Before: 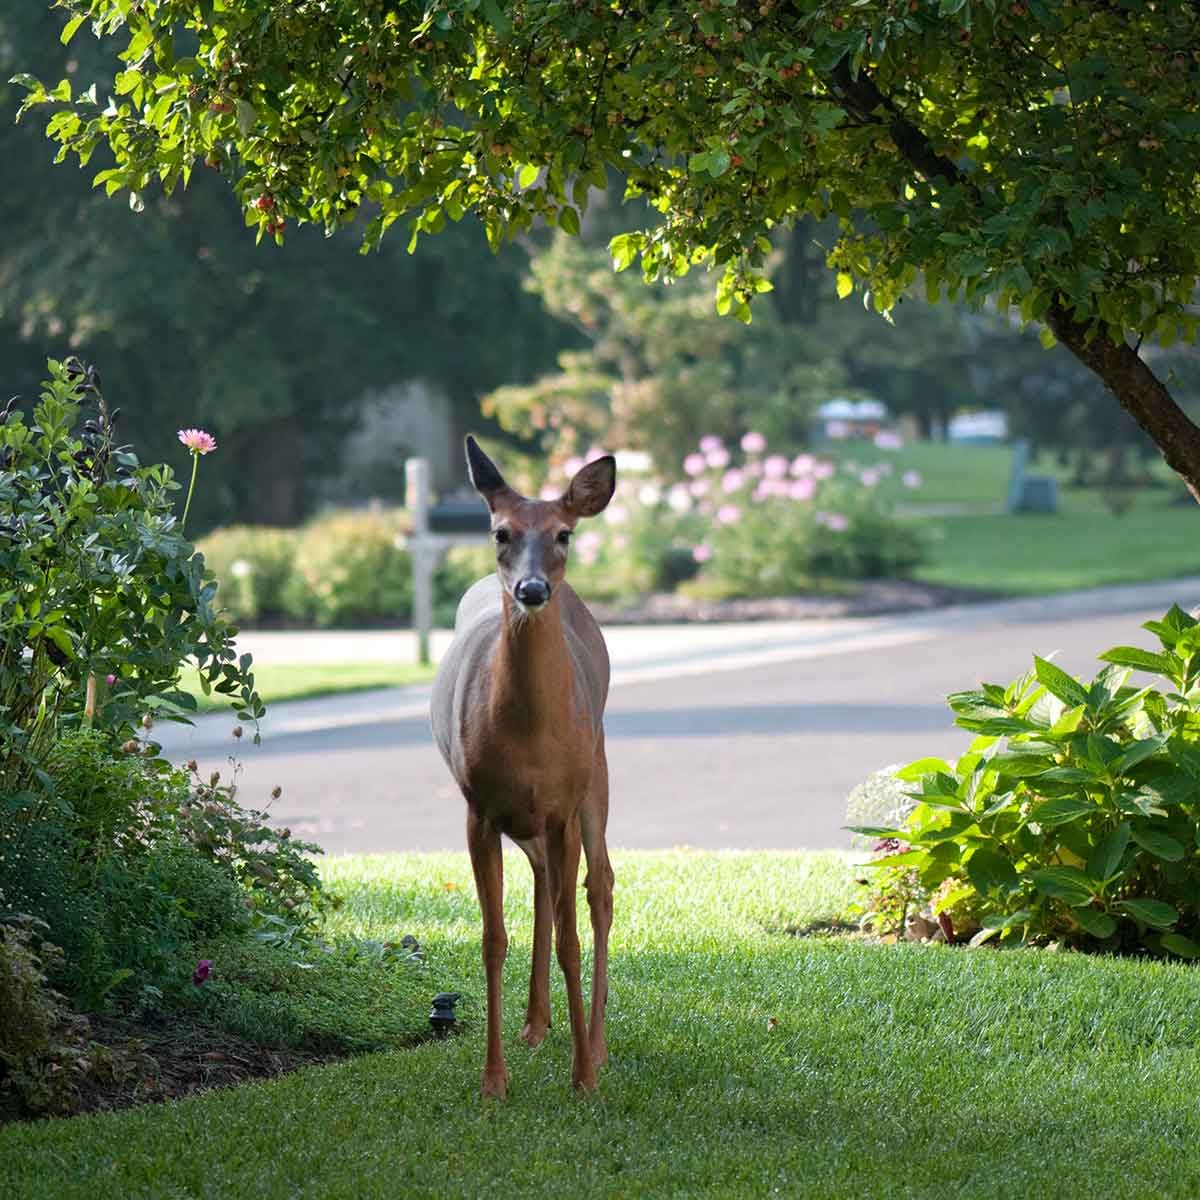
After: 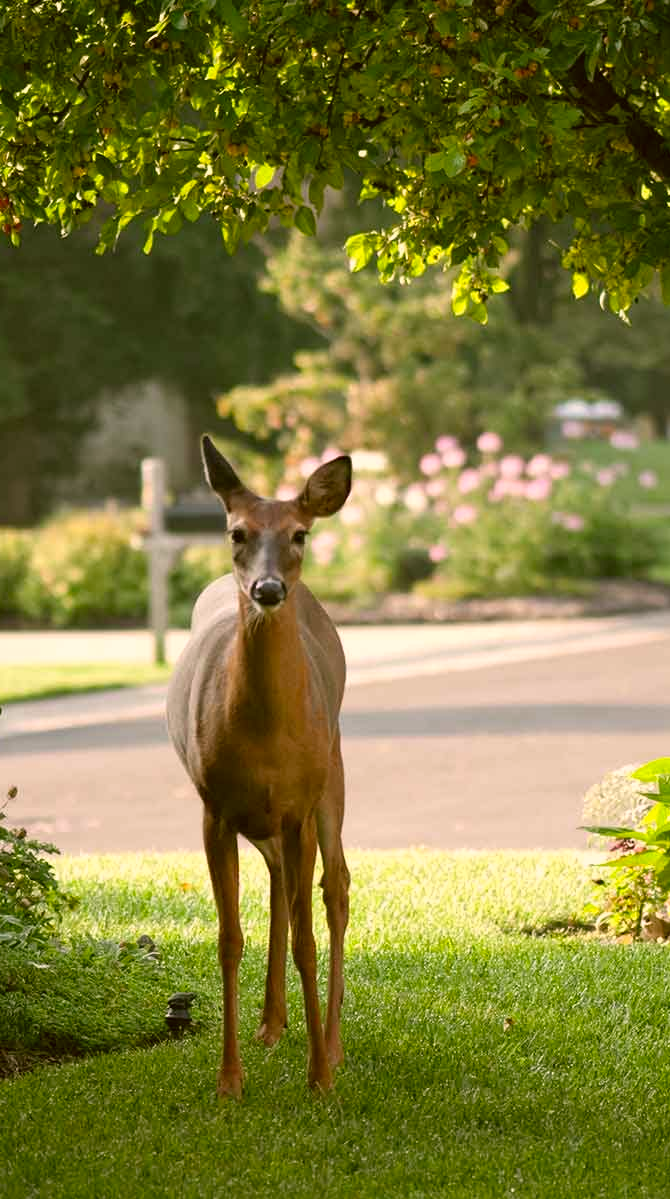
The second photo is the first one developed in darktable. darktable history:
color correction: highlights a* 8.29, highlights b* 15.01, shadows a* -0.507, shadows b* 26.98
crop: left 22.051%, right 22.072%, bottom 0.005%
